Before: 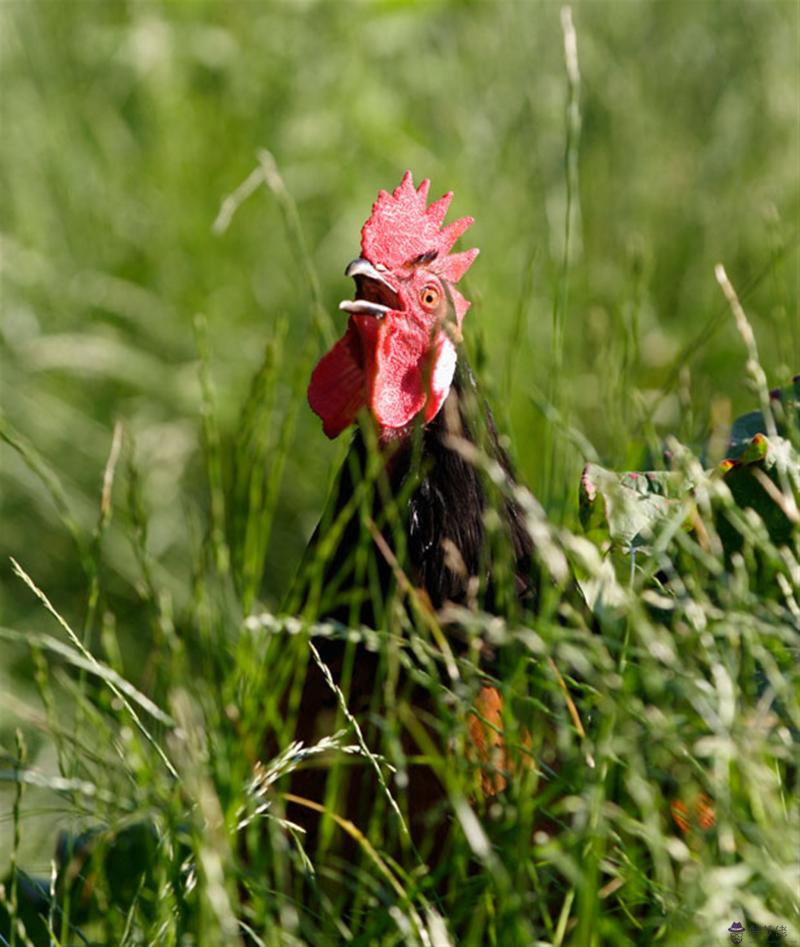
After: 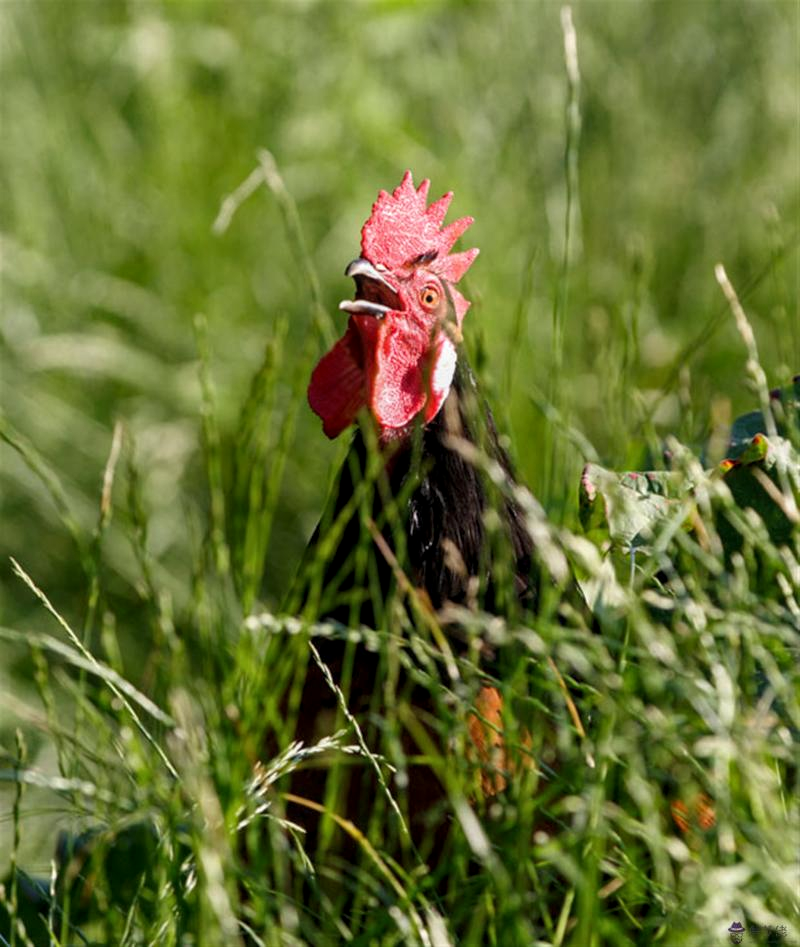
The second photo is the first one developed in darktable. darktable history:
local contrast: detail 120%
